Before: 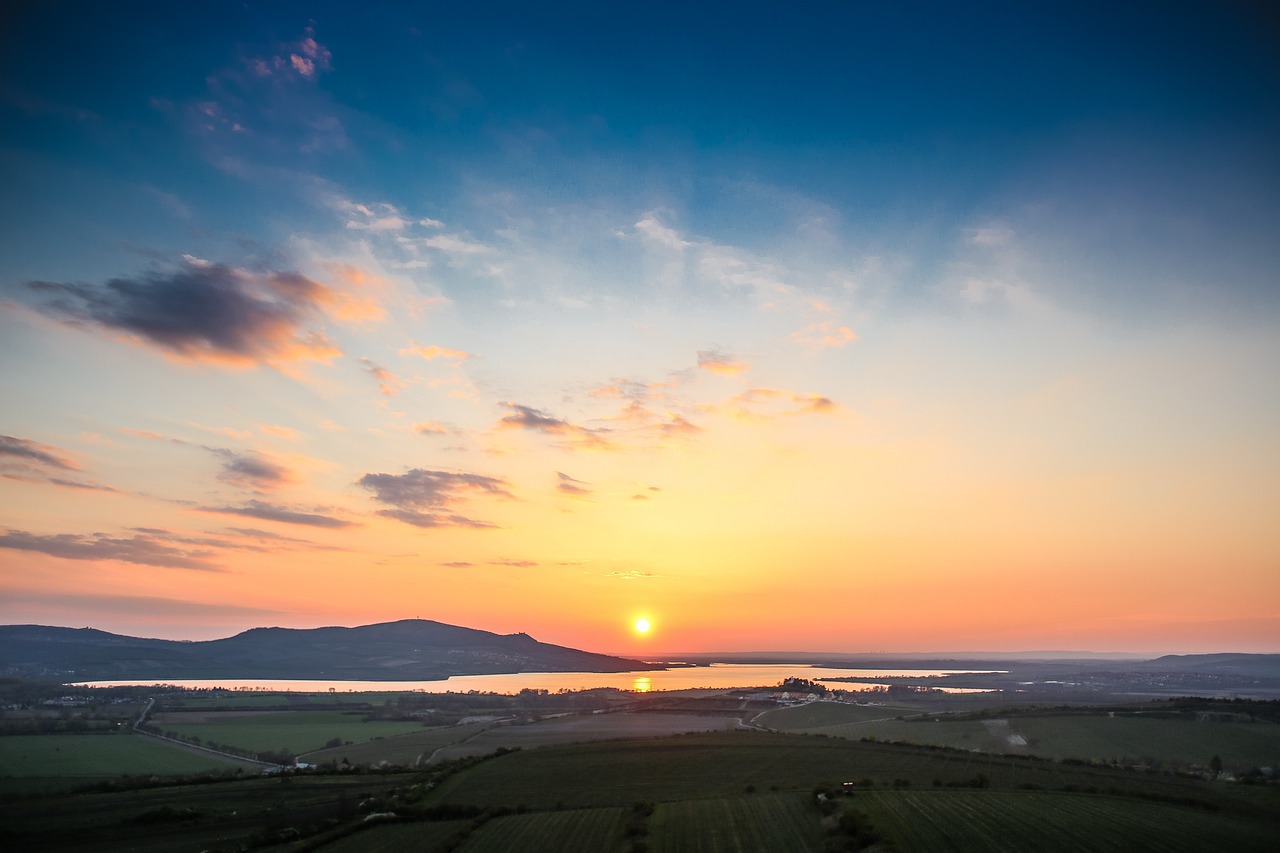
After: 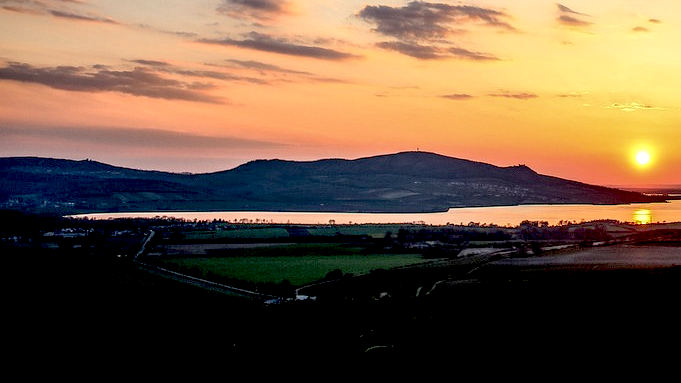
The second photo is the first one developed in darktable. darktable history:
crop and rotate: top 54.888%, right 46.734%, bottom 0.12%
exposure: black level correction 0.048, exposure 0.013 EV, compensate highlight preservation false
local contrast: highlights 60%, shadows 61%, detail 160%
